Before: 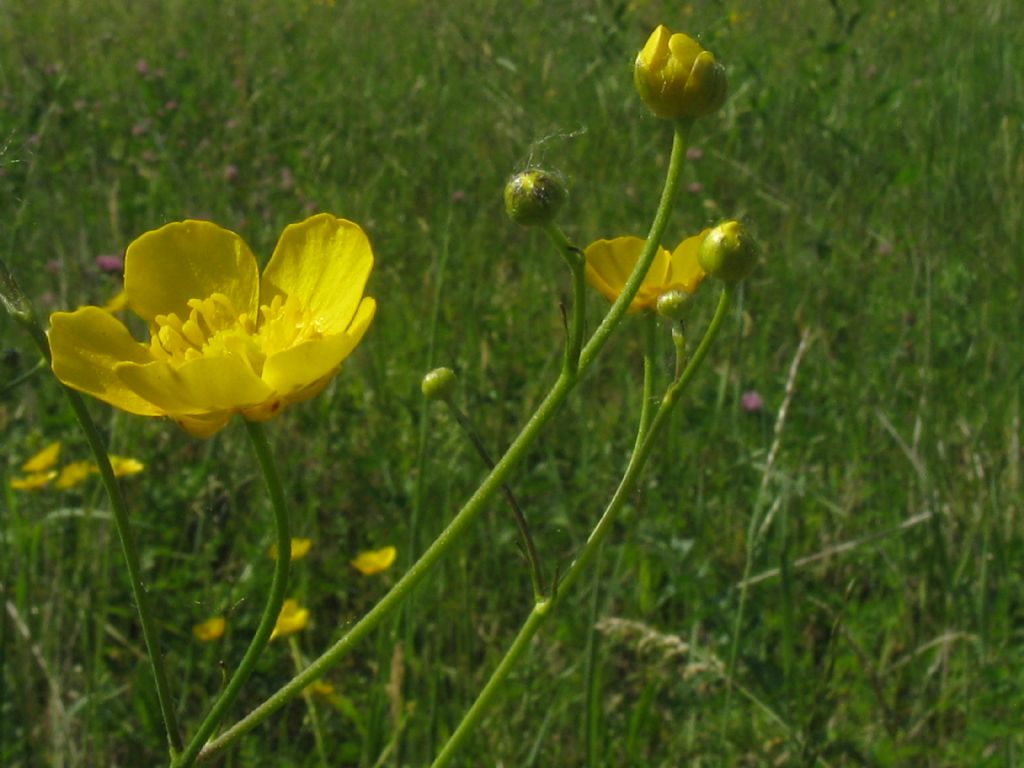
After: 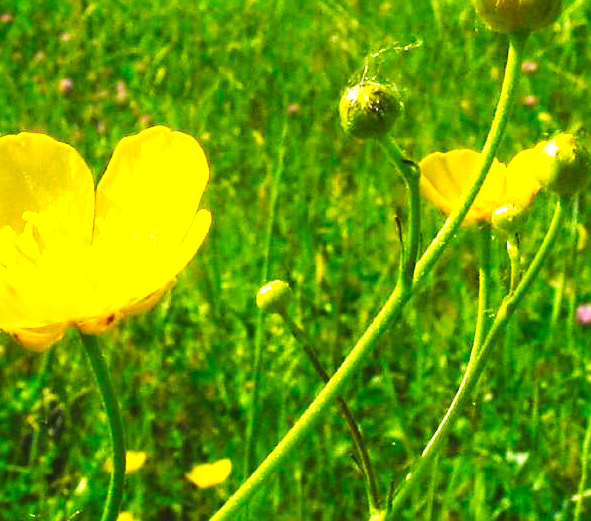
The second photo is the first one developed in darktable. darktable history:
exposure: black level correction 0, exposure 1.755 EV, compensate highlight preservation false
sharpen: on, module defaults
tone curve: curves: ch0 [(0, 0) (0.004, 0.001) (0.133, 0.078) (0.325, 0.241) (0.832, 0.917) (1, 1)], preserve colors none
color balance rgb: perceptual saturation grading › global saturation 29.521%
crop: left 16.209%, top 11.426%, right 26.068%, bottom 20.705%
